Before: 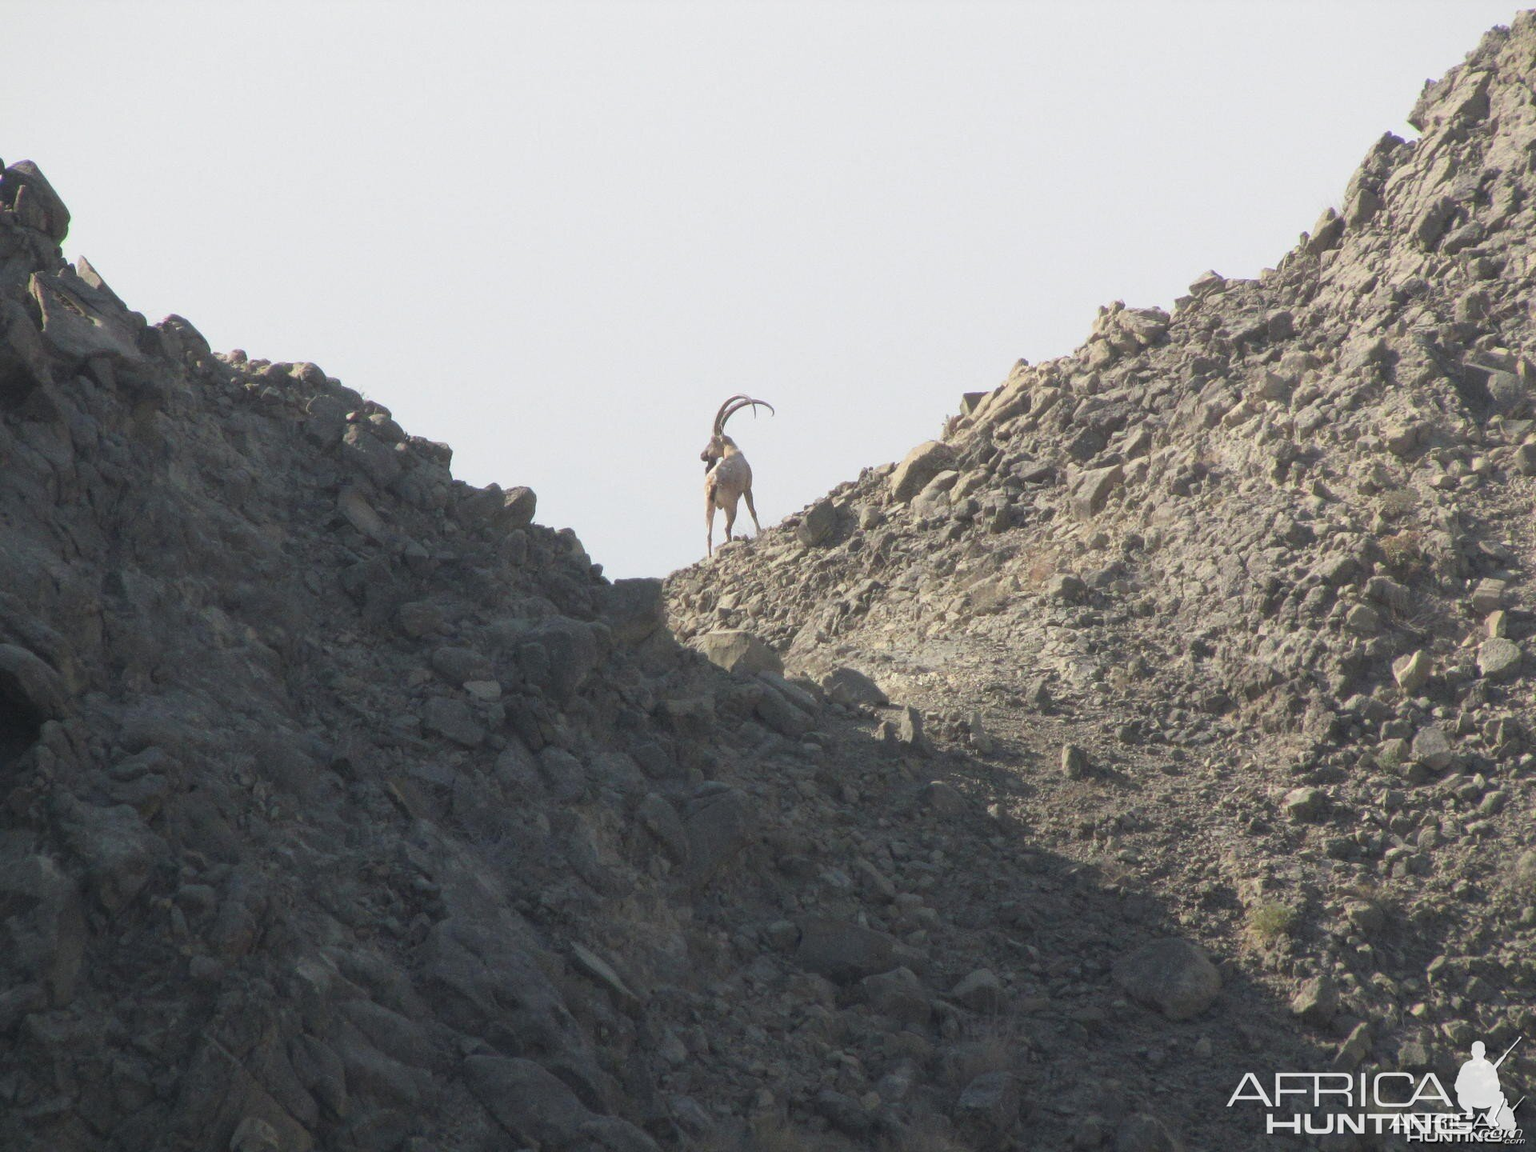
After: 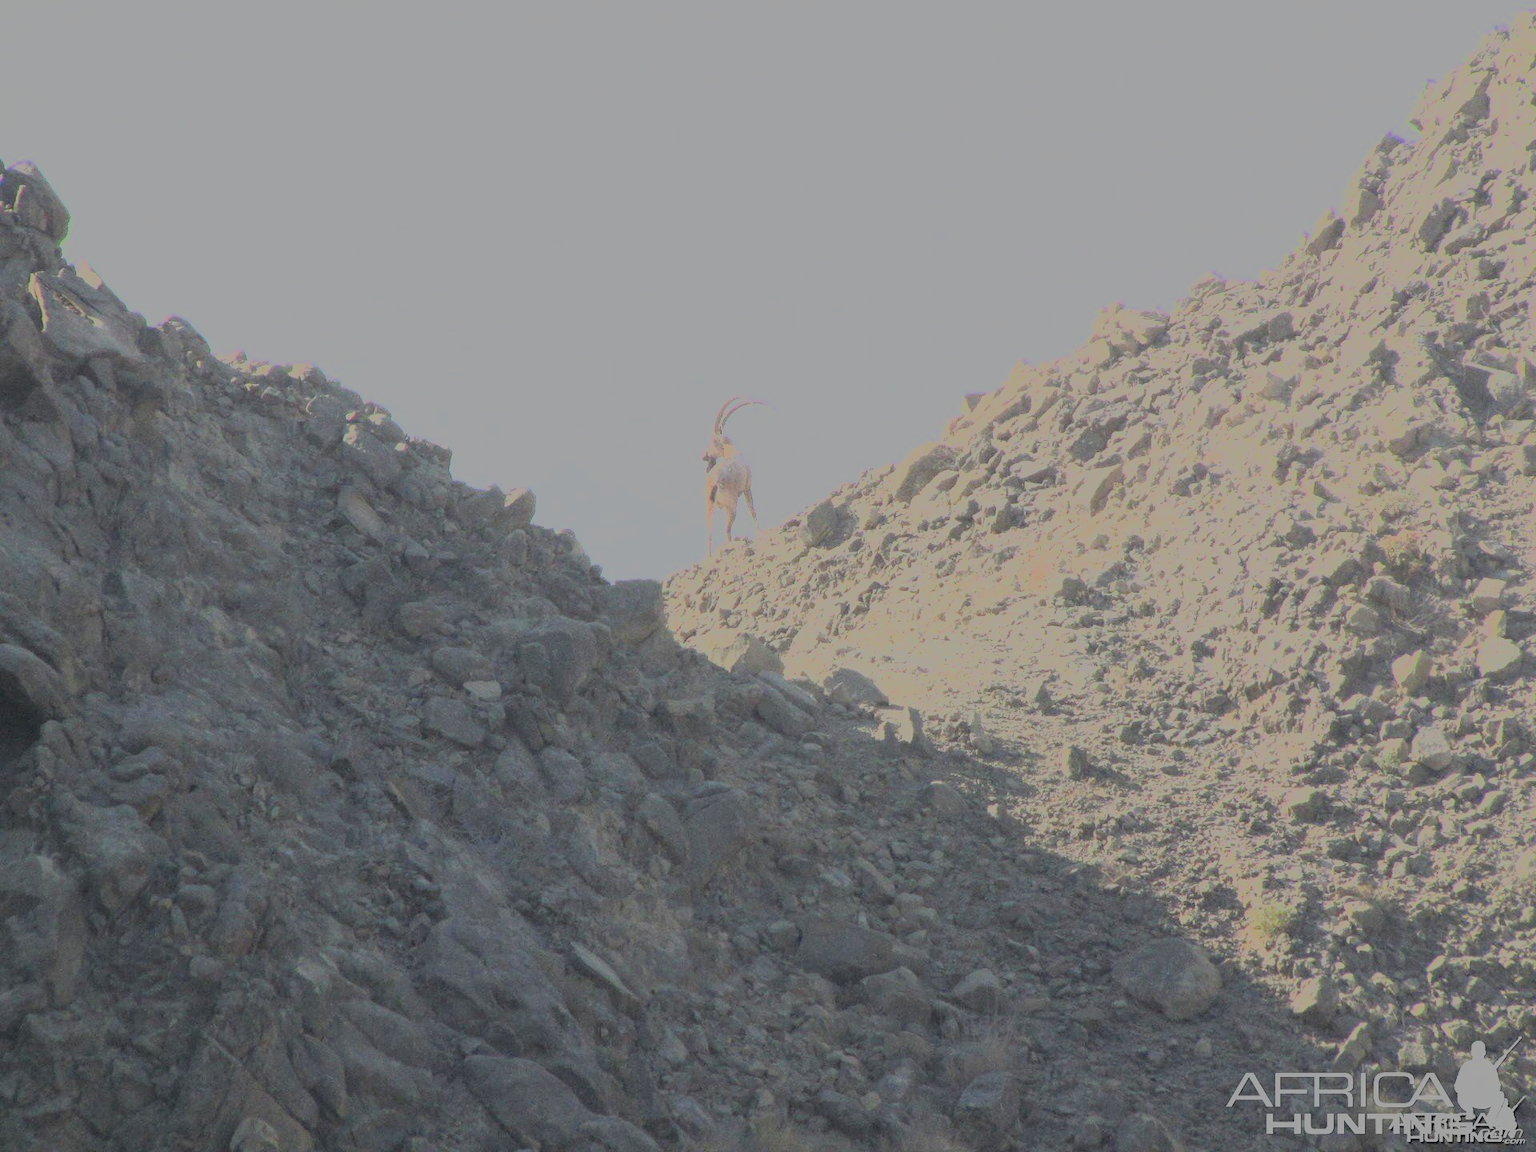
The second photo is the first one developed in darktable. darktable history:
filmic rgb: black relative exposure -13.02 EV, white relative exposure 4.01 EV, target white luminance 85.101%, hardness 6.28, latitude 42.28%, contrast 0.857, shadows ↔ highlights balance 8.62%, color science v6 (2022)
exposure: exposure 1 EV, compensate exposure bias true, compensate highlight preservation false
